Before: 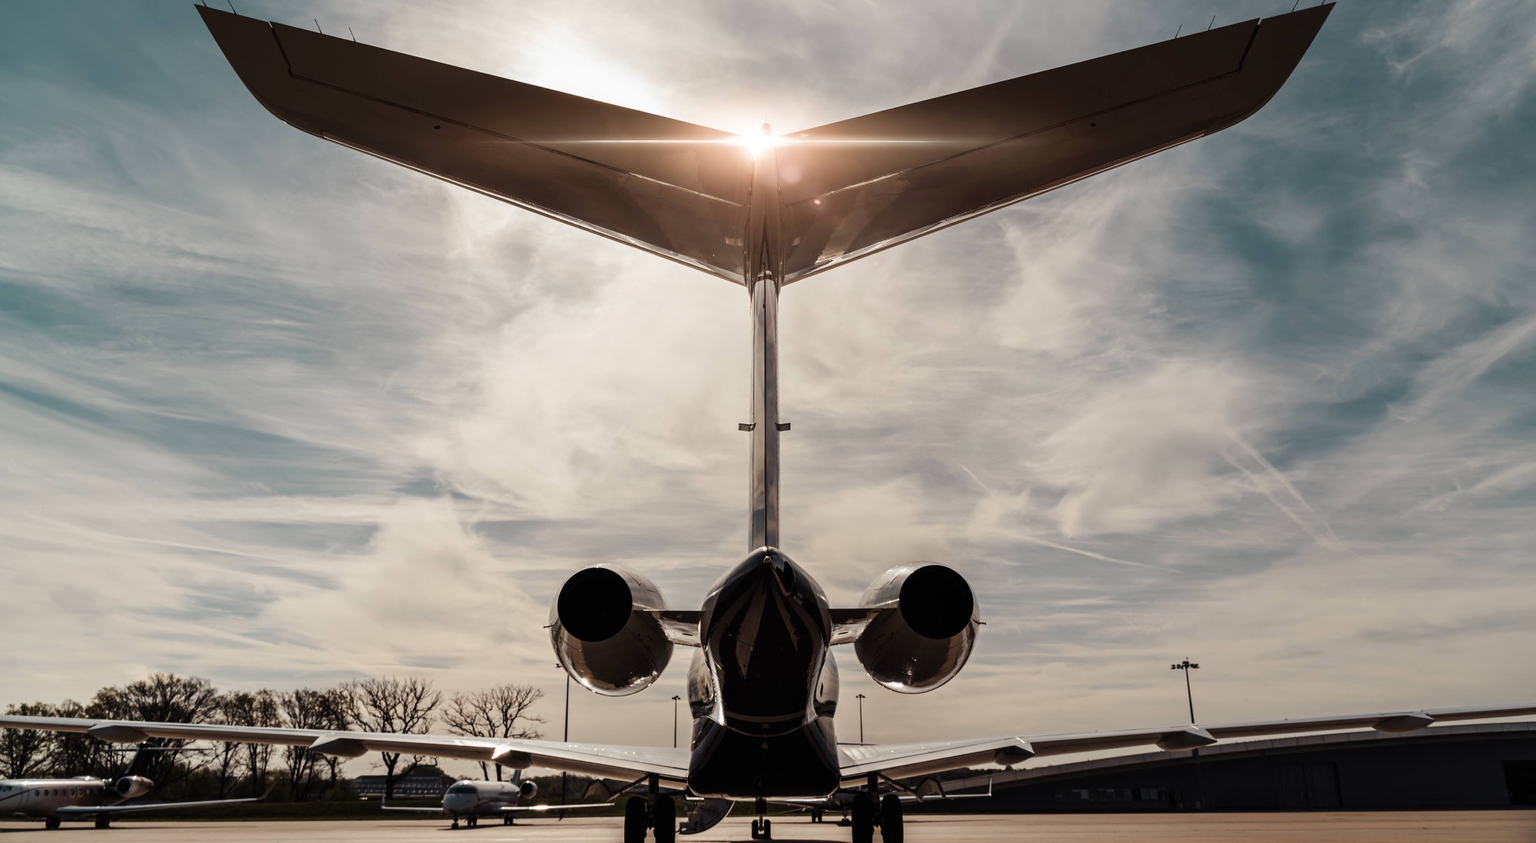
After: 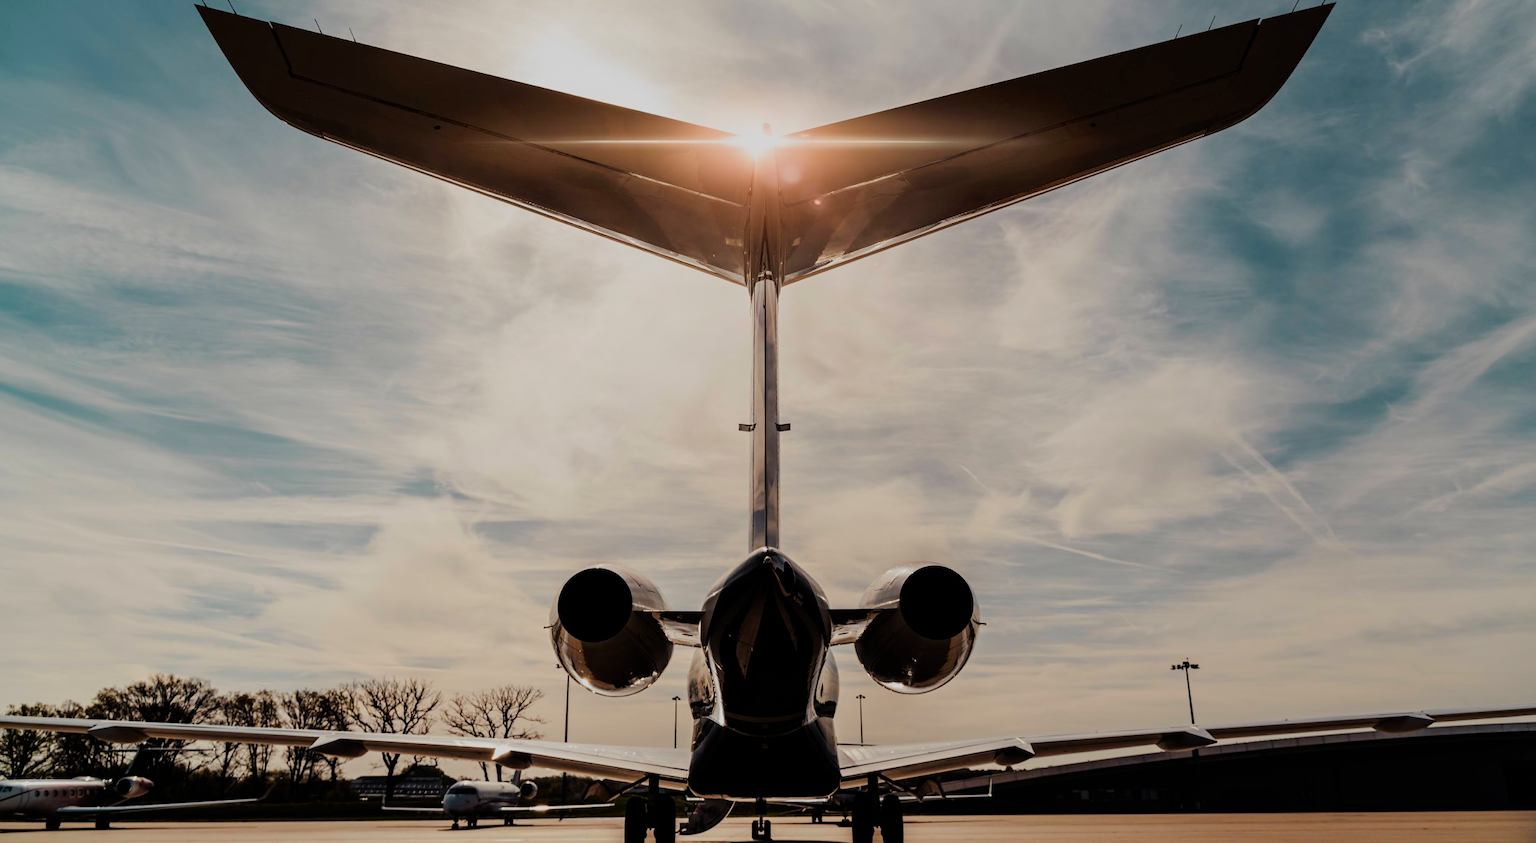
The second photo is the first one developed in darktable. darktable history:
filmic rgb: black relative exposure -7.65 EV, white relative exposure 4.56 EV, hardness 3.61, iterations of high-quality reconstruction 0
contrast brightness saturation: saturation 0.505
